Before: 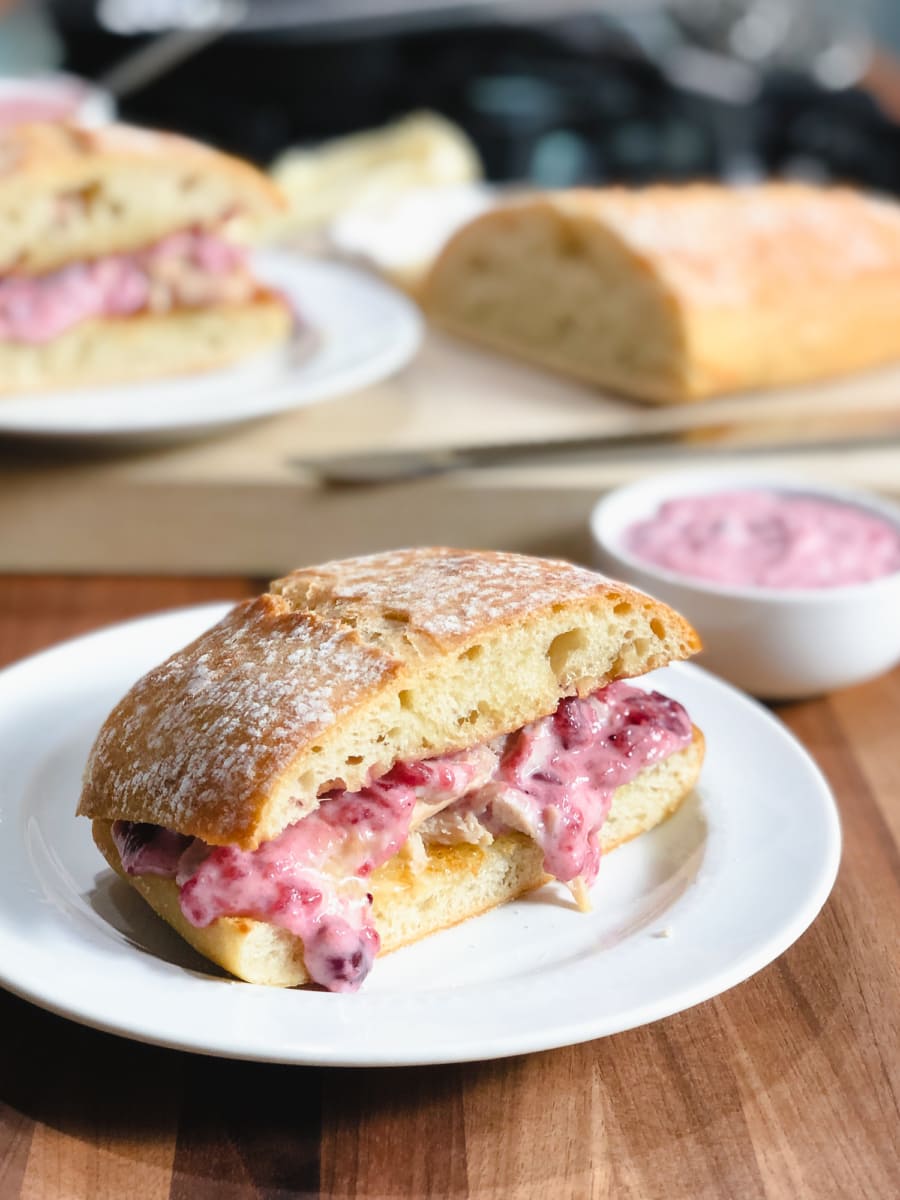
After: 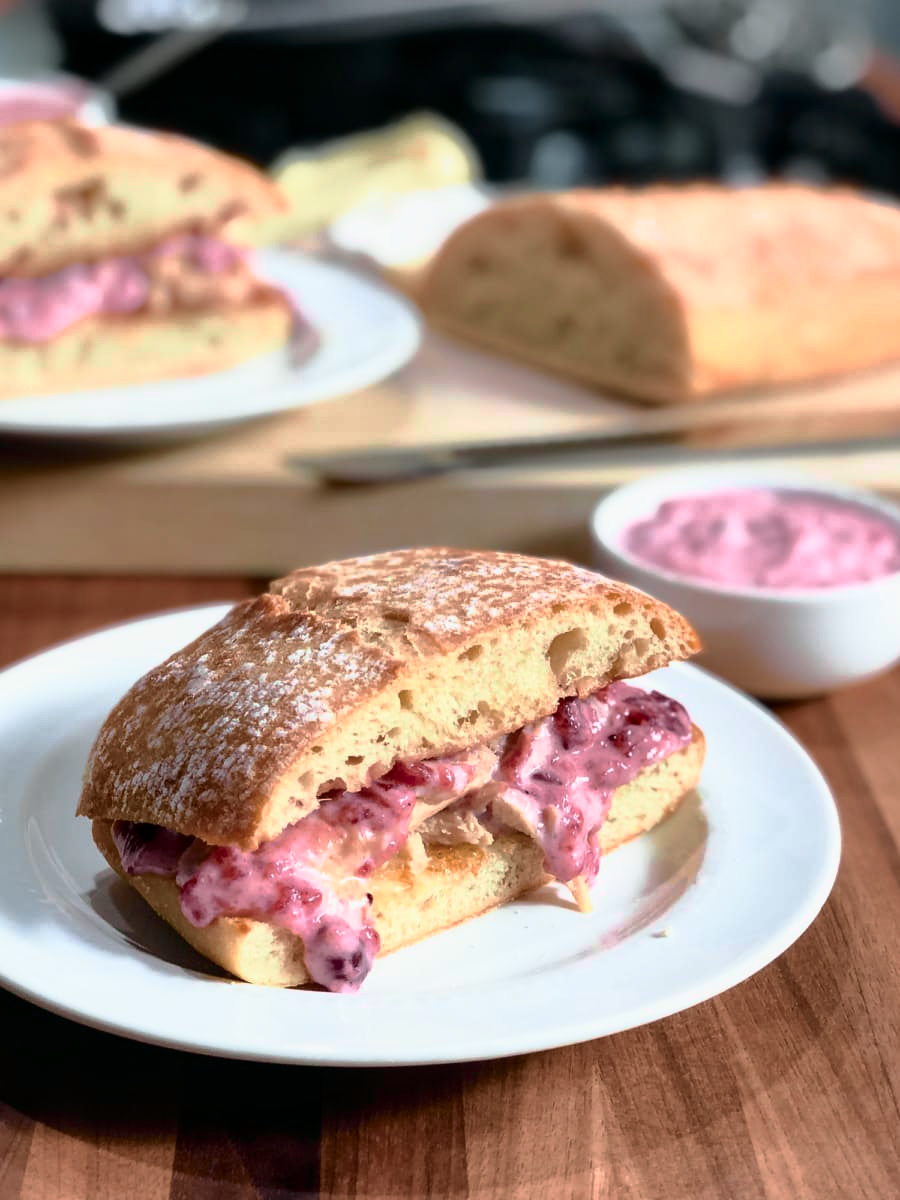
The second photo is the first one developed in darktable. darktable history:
local contrast: highlights 100%, shadows 100%, detail 120%, midtone range 0.2
base curve: curves: ch0 [(0, 0) (0.595, 0.418) (1, 1)], preserve colors none
tone curve: curves: ch0 [(0, 0) (0.105, 0.068) (0.195, 0.162) (0.283, 0.283) (0.384, 0.404) (0.485, 0.531) (0.638, 0.681) (0.795, 0.879) (1, 0.977)]; ch1 [(0, 0) (0.161, 0.092) (0.35, 0.33) (0.379, 0.401) (0.456, 0.469) (0.504, 0.501) (0.512, 0.523) (0.58, 0.597) (0.635, 0.646) (1, 1)]; ch2 [(0, 0) (0.371, 0.362) (0.437, 0.437) (0.5, 0.5) (0.53, 0.523) (0.56, 0.58) (0.622, 0.606) (1, 1)], color space Lab, independent channels, preserve colors none
